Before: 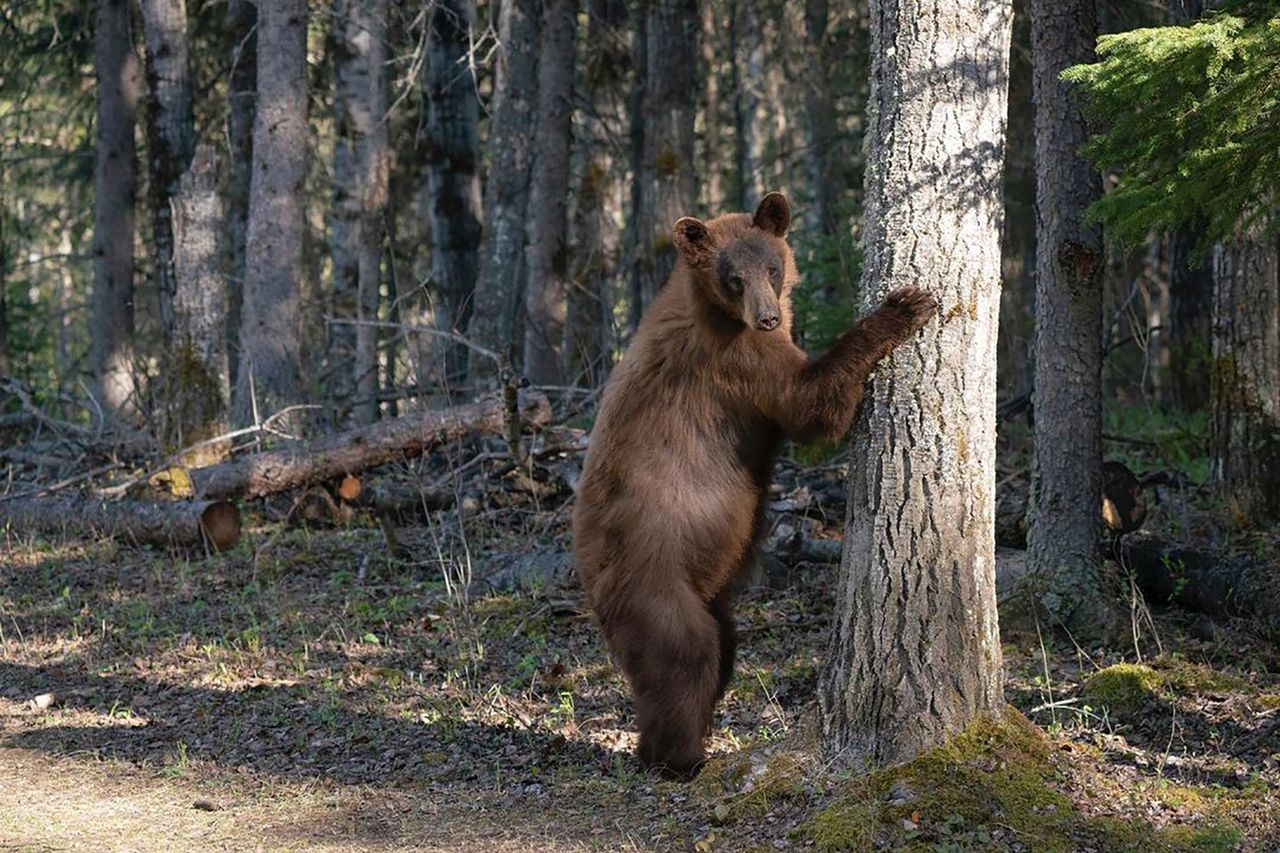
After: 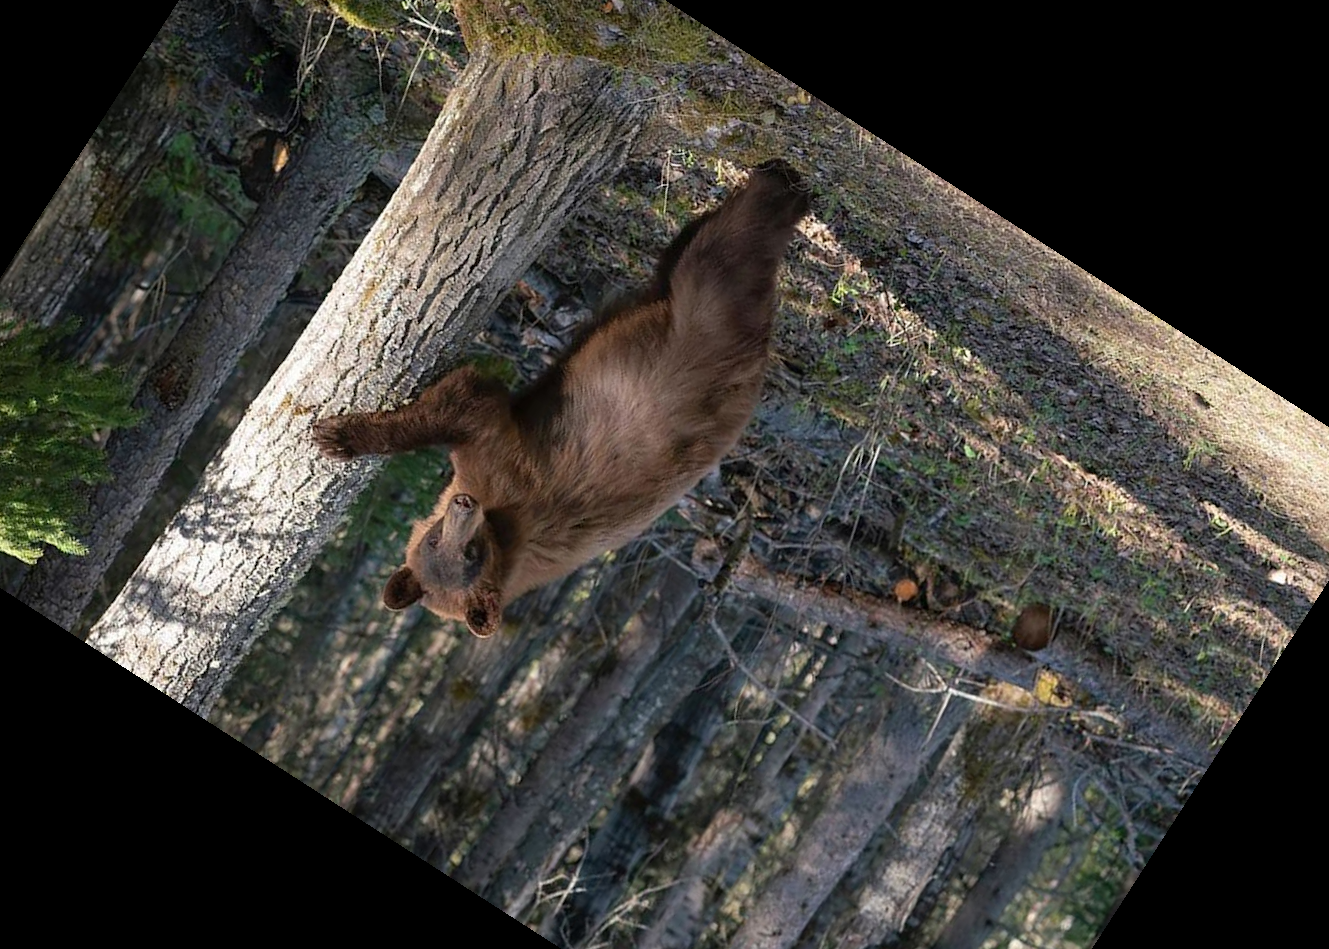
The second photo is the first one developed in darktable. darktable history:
crop and rotate: angle 147.24°, left 9.104%, top 15.624%, right 4.462%, bottom 17.007%
